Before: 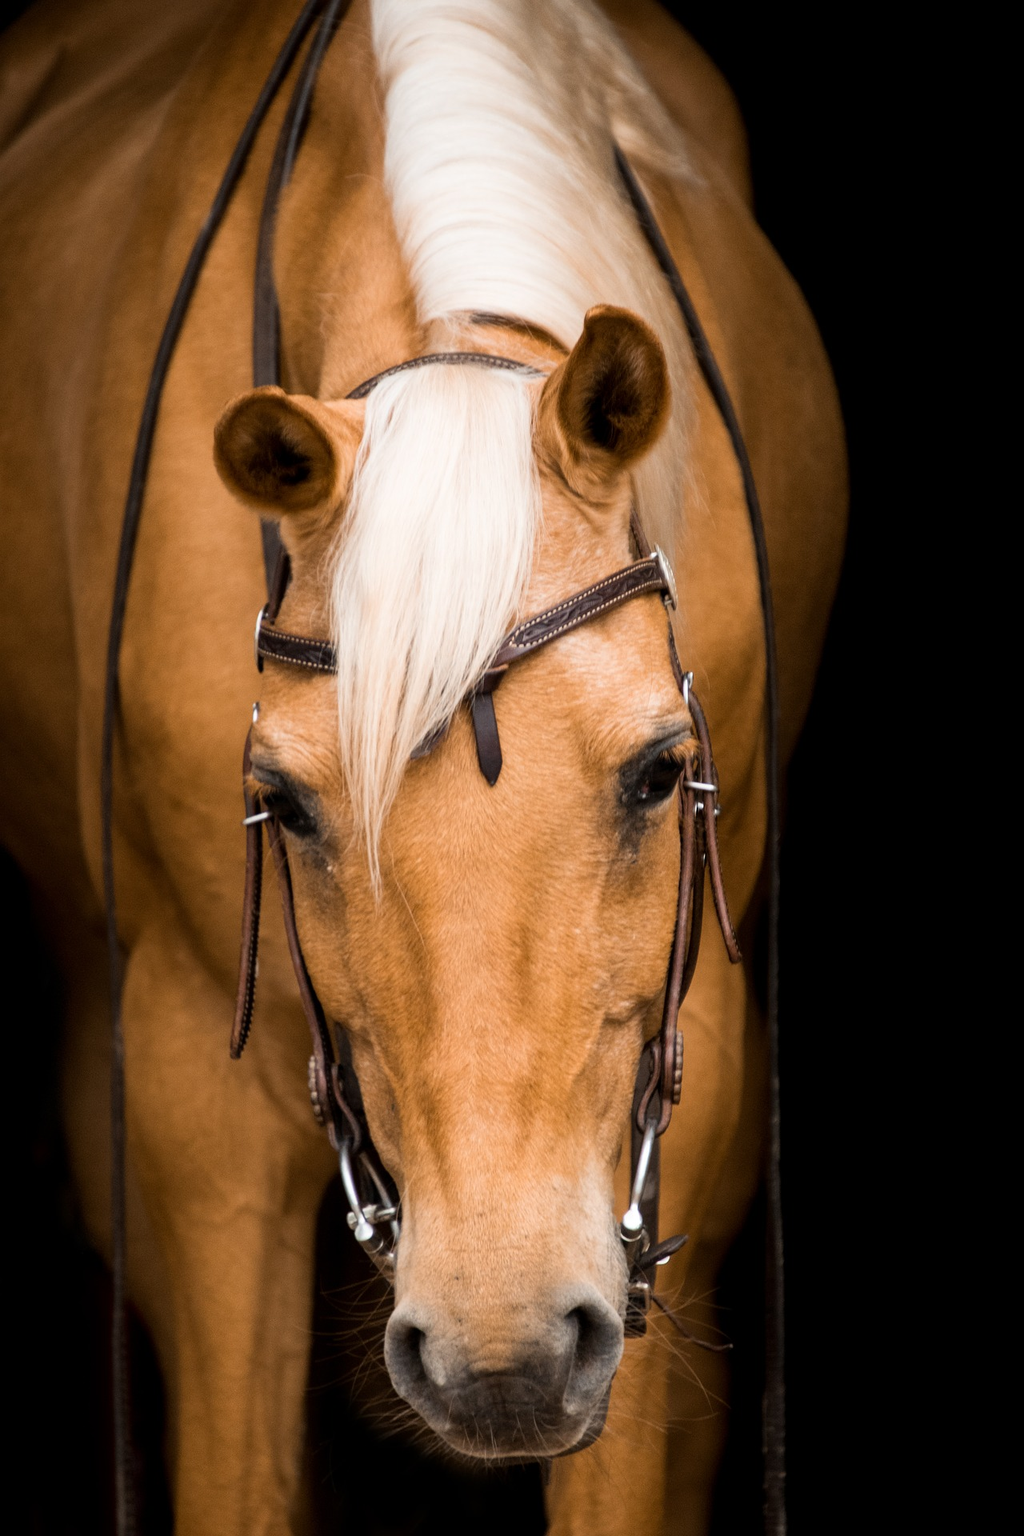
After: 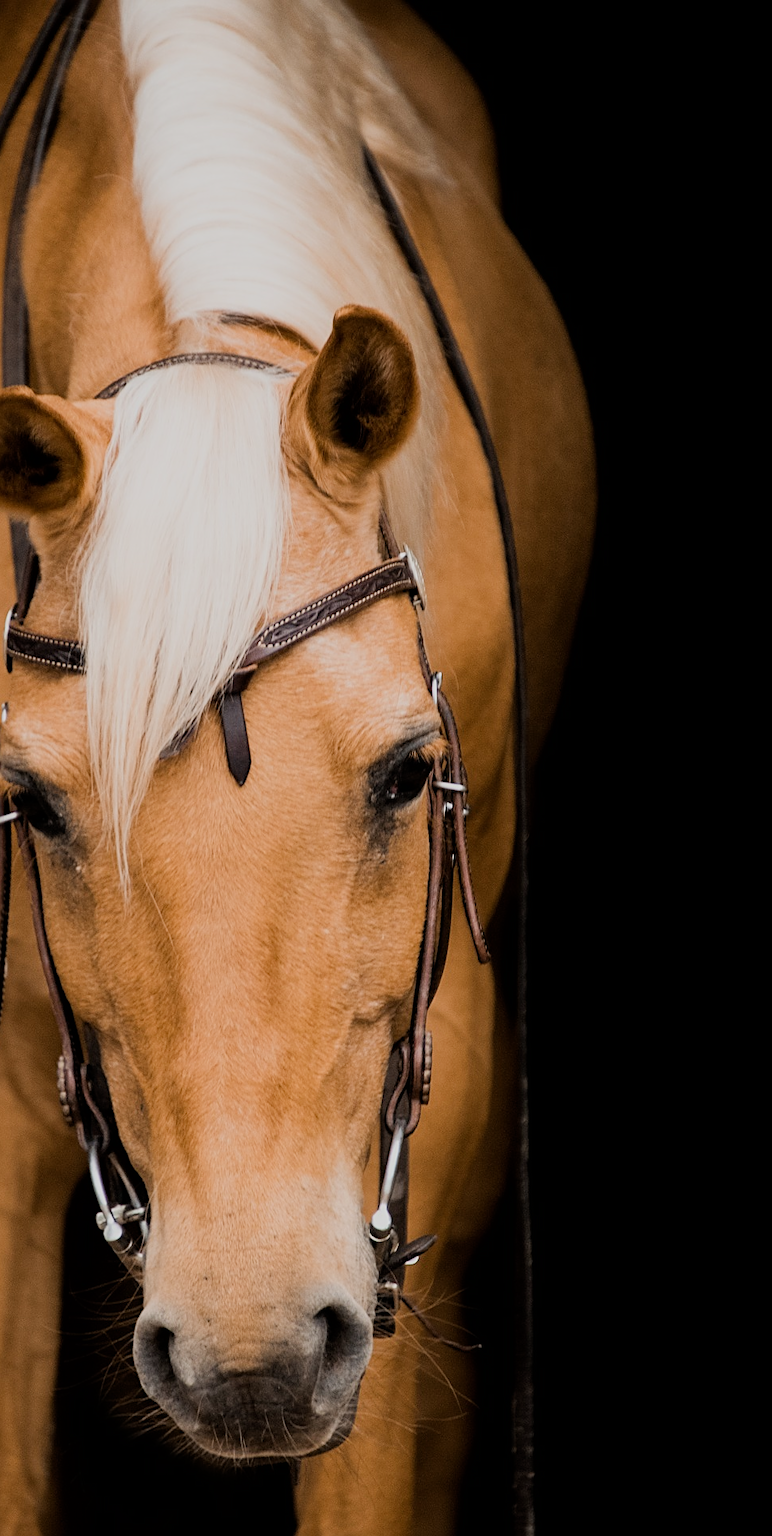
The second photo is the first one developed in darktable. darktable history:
sharpen: on, module defaults
filmic rgb: black relative exposure -16 EV, white relative exposure 6.12 EV, hardness 5.22
crop and rotate: left 24.6%
